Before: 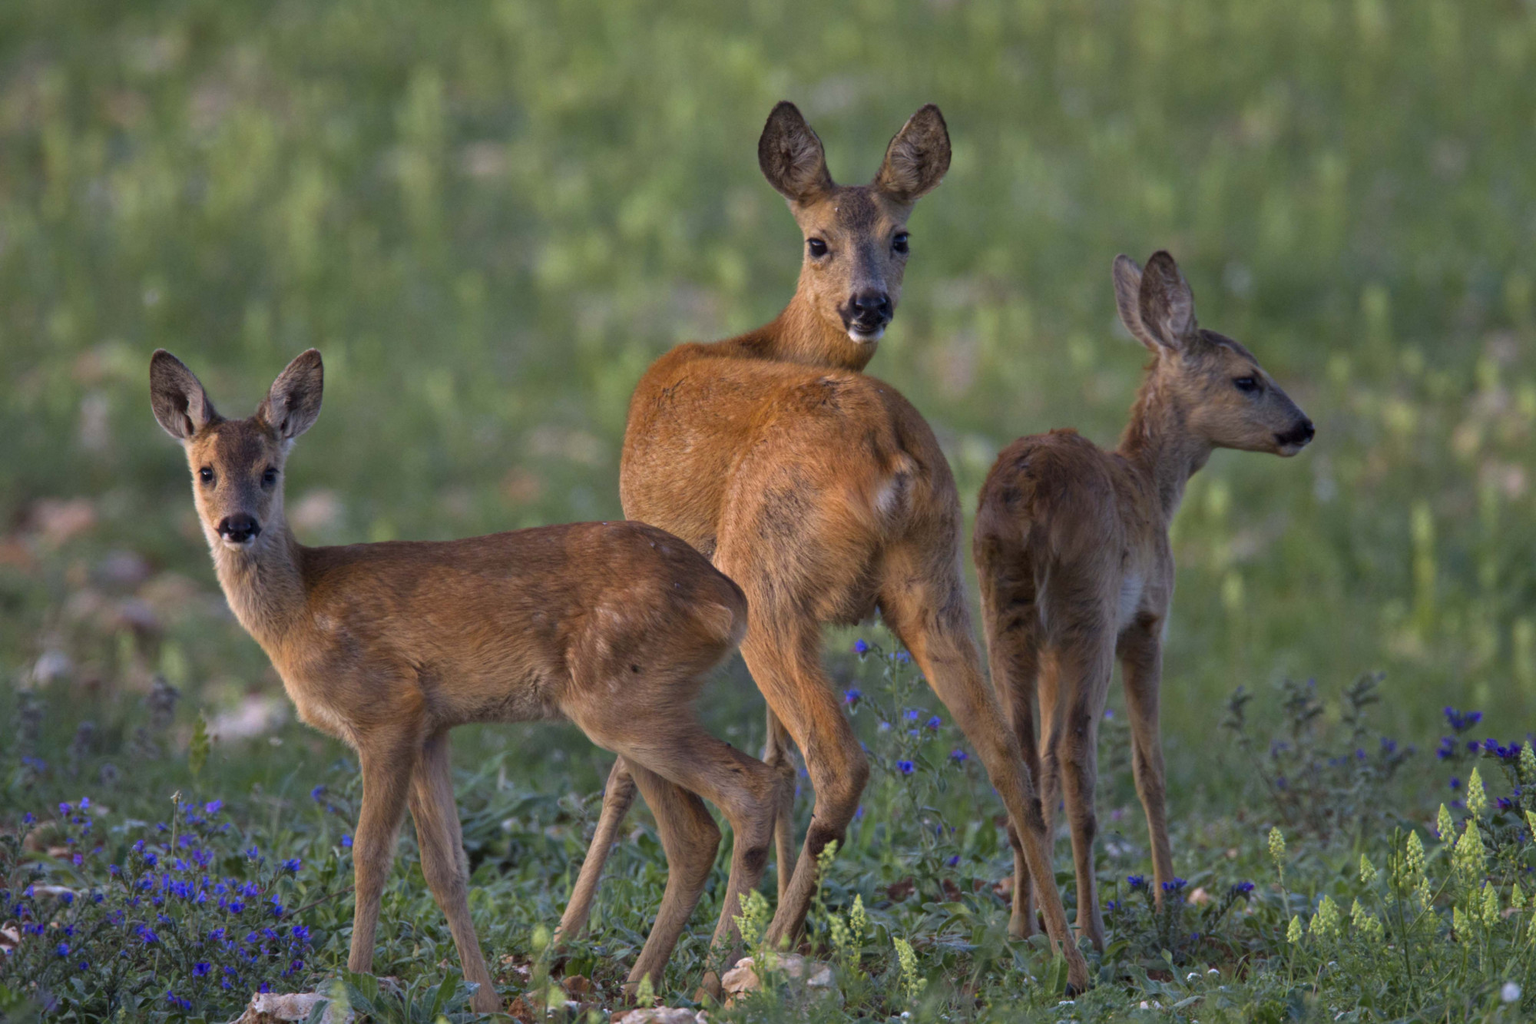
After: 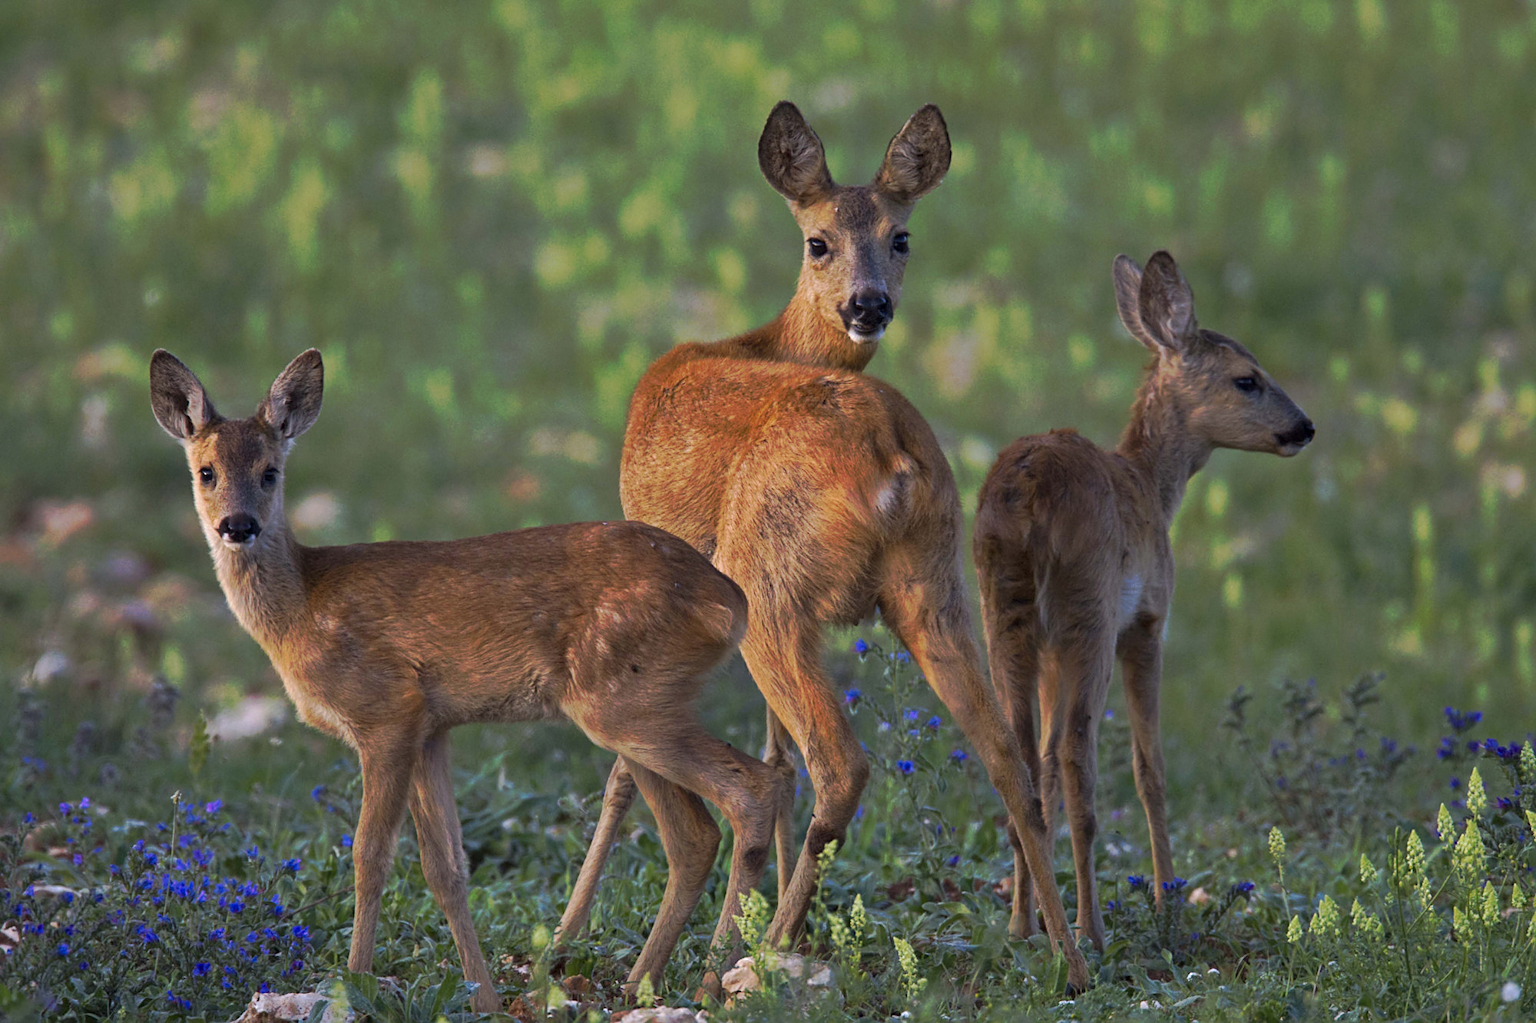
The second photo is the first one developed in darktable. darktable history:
tone curve: curves: ch0 [(0, 0) (0.003, 0.003) (0.011, 0.011) (0.025, 0.024) (0.044, 0.043) (0.069, 0.068) (0.1, 0.097) (0.136, 0.133) (0.177, 0.173) (0.224, 0.219) (0.277, 0.271) (0.335, 0.327) (0.399, 0.39) (0.468, 0.457) (0.543, 0.582) (0.623, 0.655) (0.709, 0.734) (0.801, 0.817) (0.898, 0.906) (1, 1)], preserve colors none
sharpen: on, module defaults
